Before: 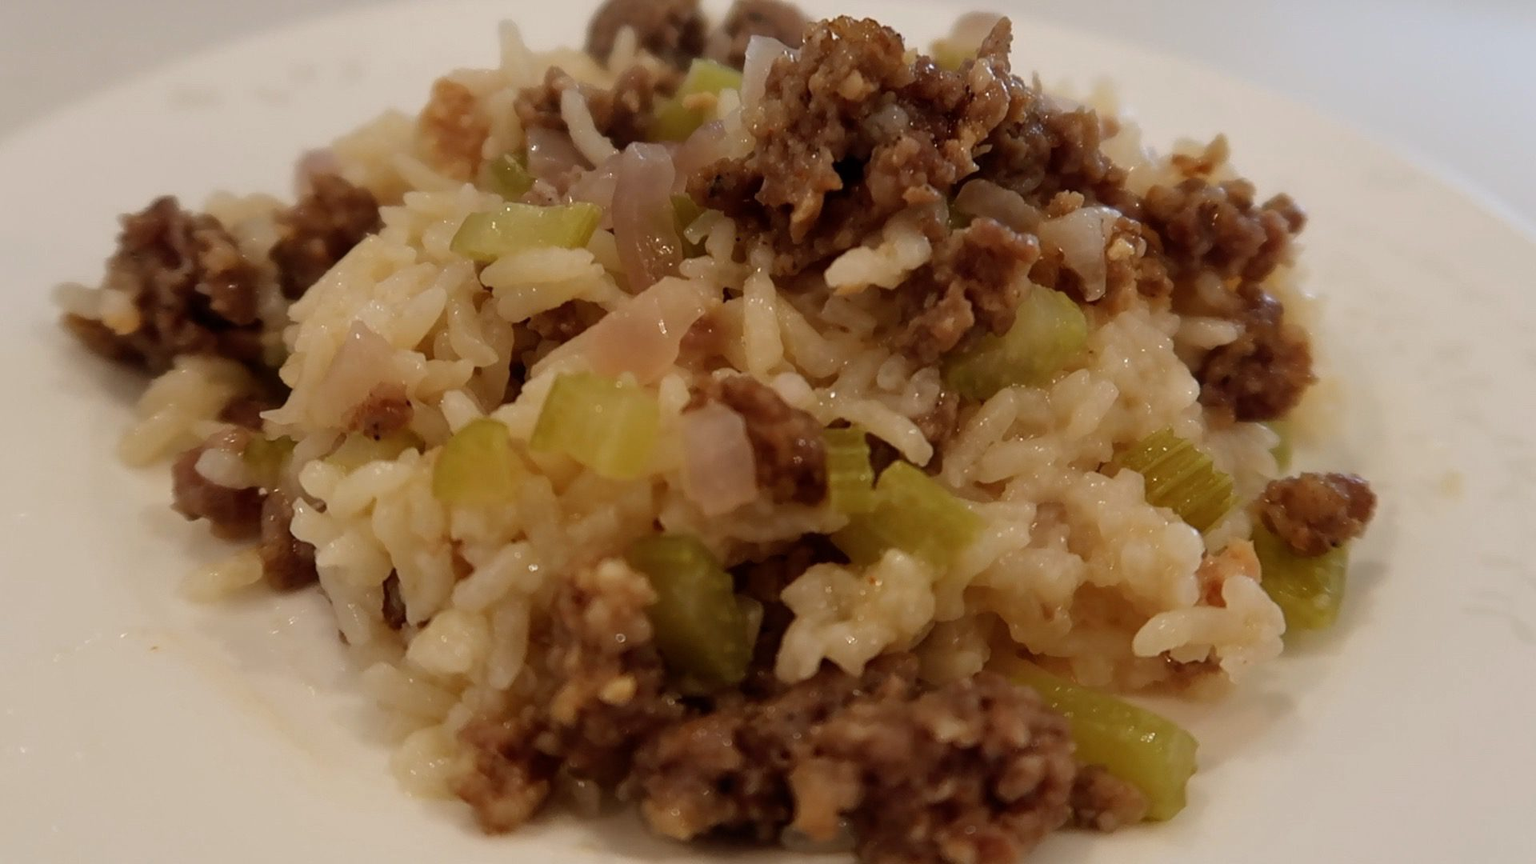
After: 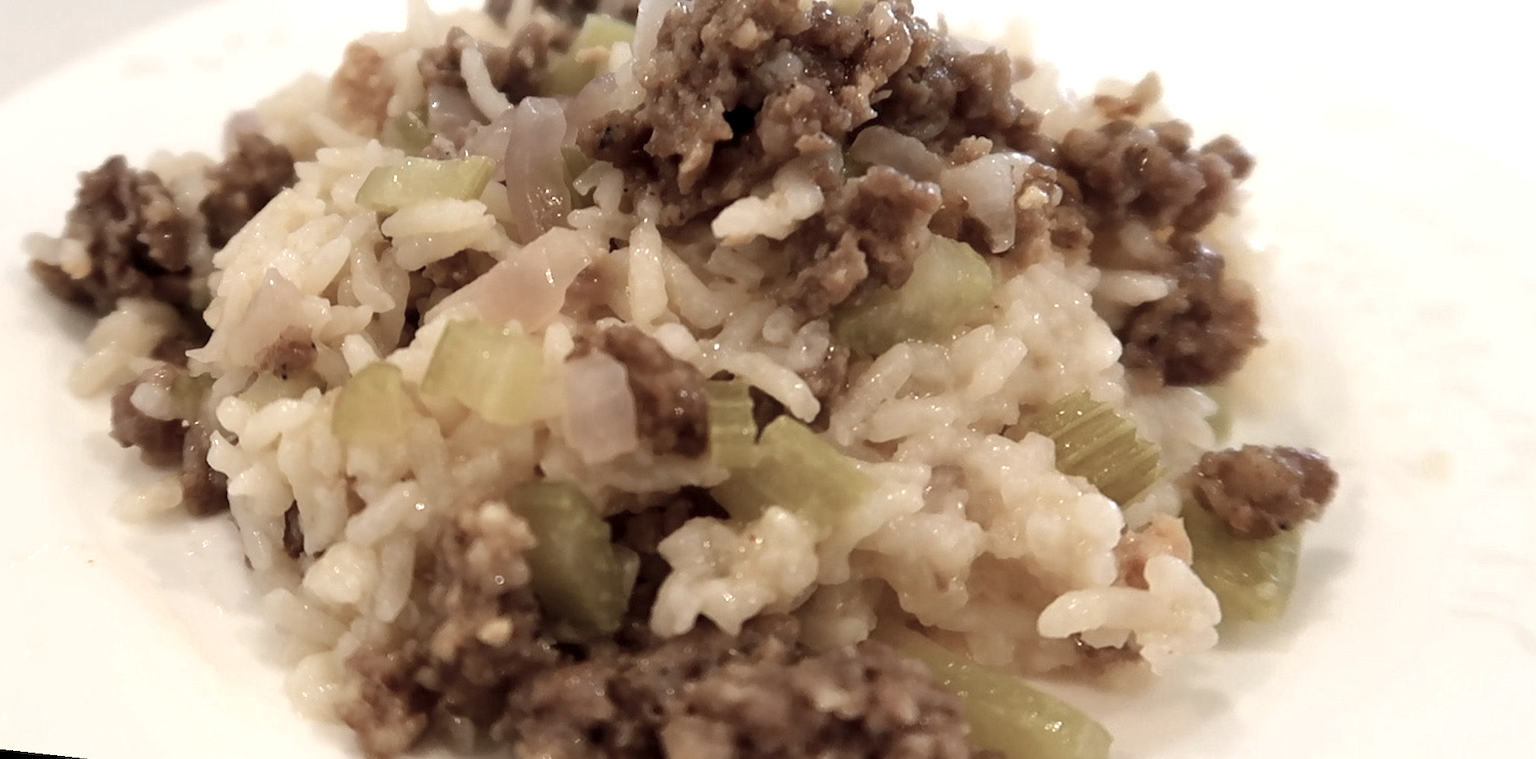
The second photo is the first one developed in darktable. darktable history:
rotate and perspective: rotation 1.69°, lens shift (vertical) -0.023, lens shift (horizontal) -0.291, crop left 0.025, crop right 0.988, crop top 0.092, crop bottom 0.842
color zones: curves: ch1 [(0, 0.292) (0.001, 0.292) (0.2, 0.264) (0.4, 0.248) (0.6, 0.248) (0.8, 0.264) (0.999, 0.292) (1, 0.292)]
exposure: black level correction 0.001, exposure 0.955 EV, compensate exposure bias true, compensate highlight preservation false
